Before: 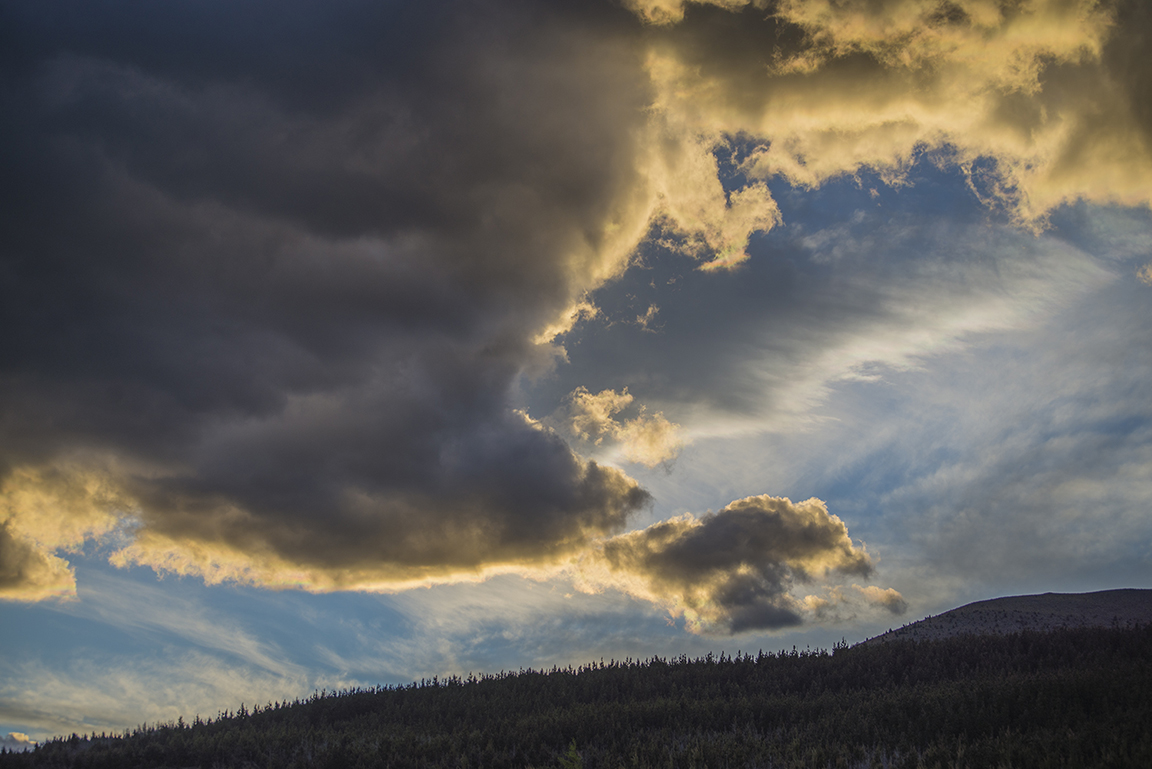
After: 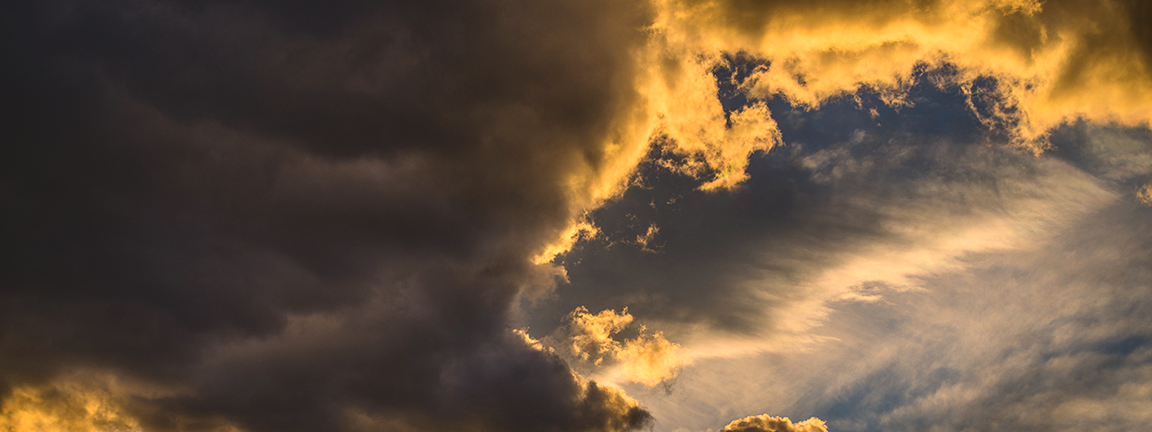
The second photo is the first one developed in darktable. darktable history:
local contrast: highlights 36%, detail 135%
crop and rotate: top 10.527%, bottom 33.296%
color correction: highlights a* 14.96, highlights b* 31.13
contrast brightness saturation: contrast 0.19, brightness -0.234, saturation 0.119
exposure: black level correction -0.042, exposure 0.061 EV, compensate highlight preservation false
